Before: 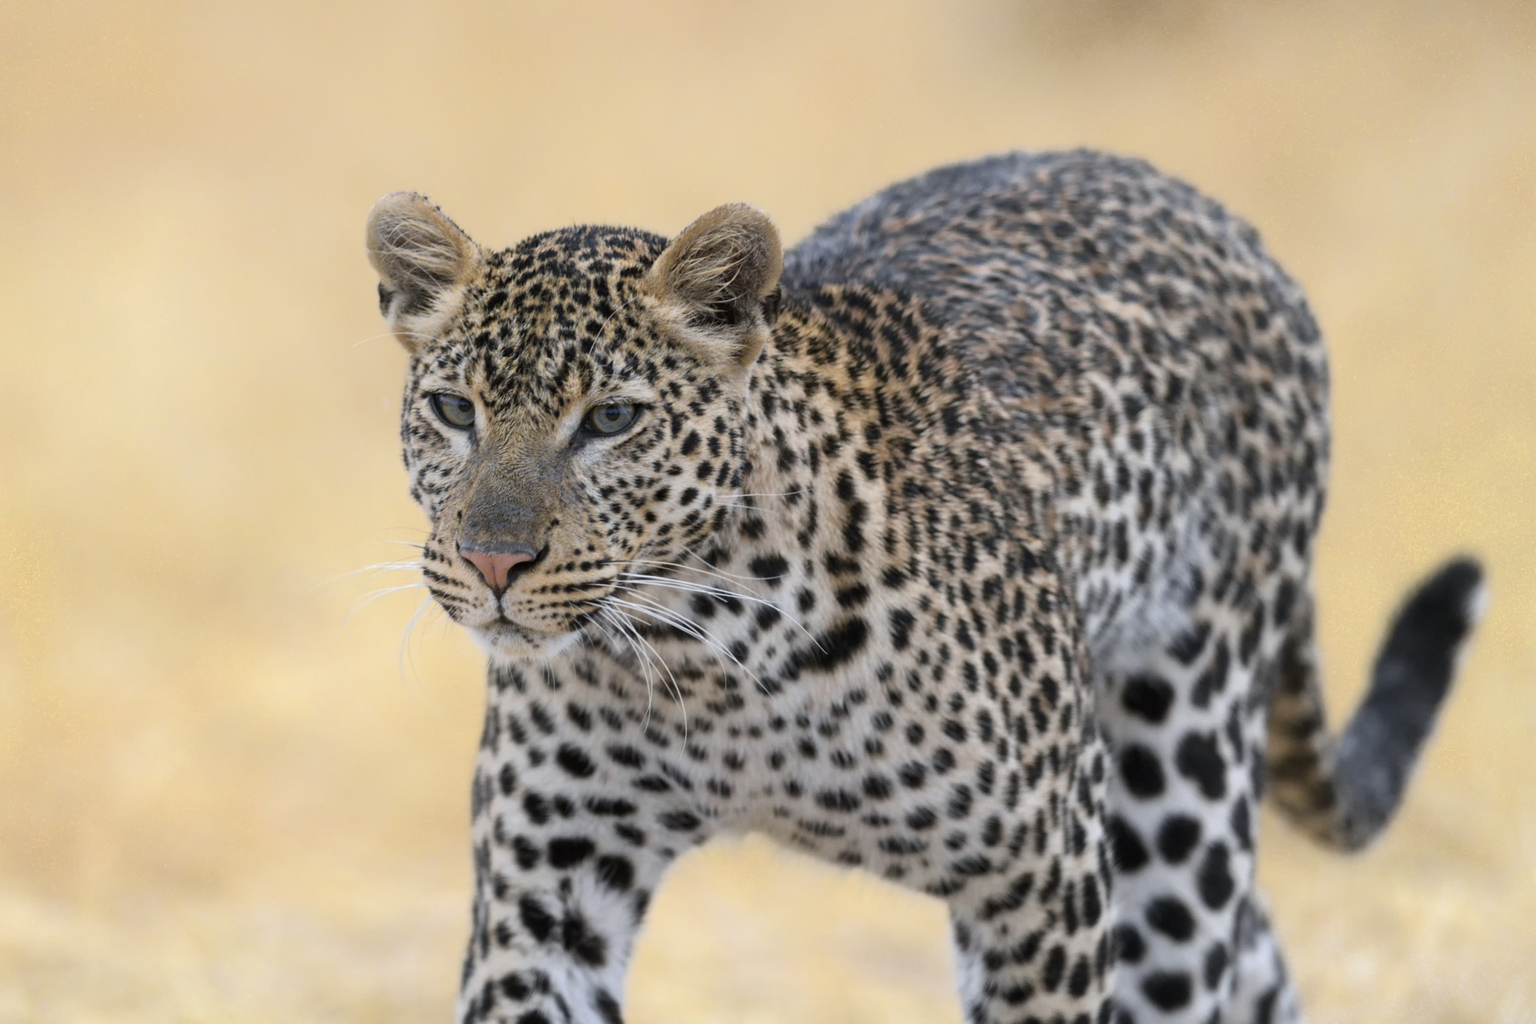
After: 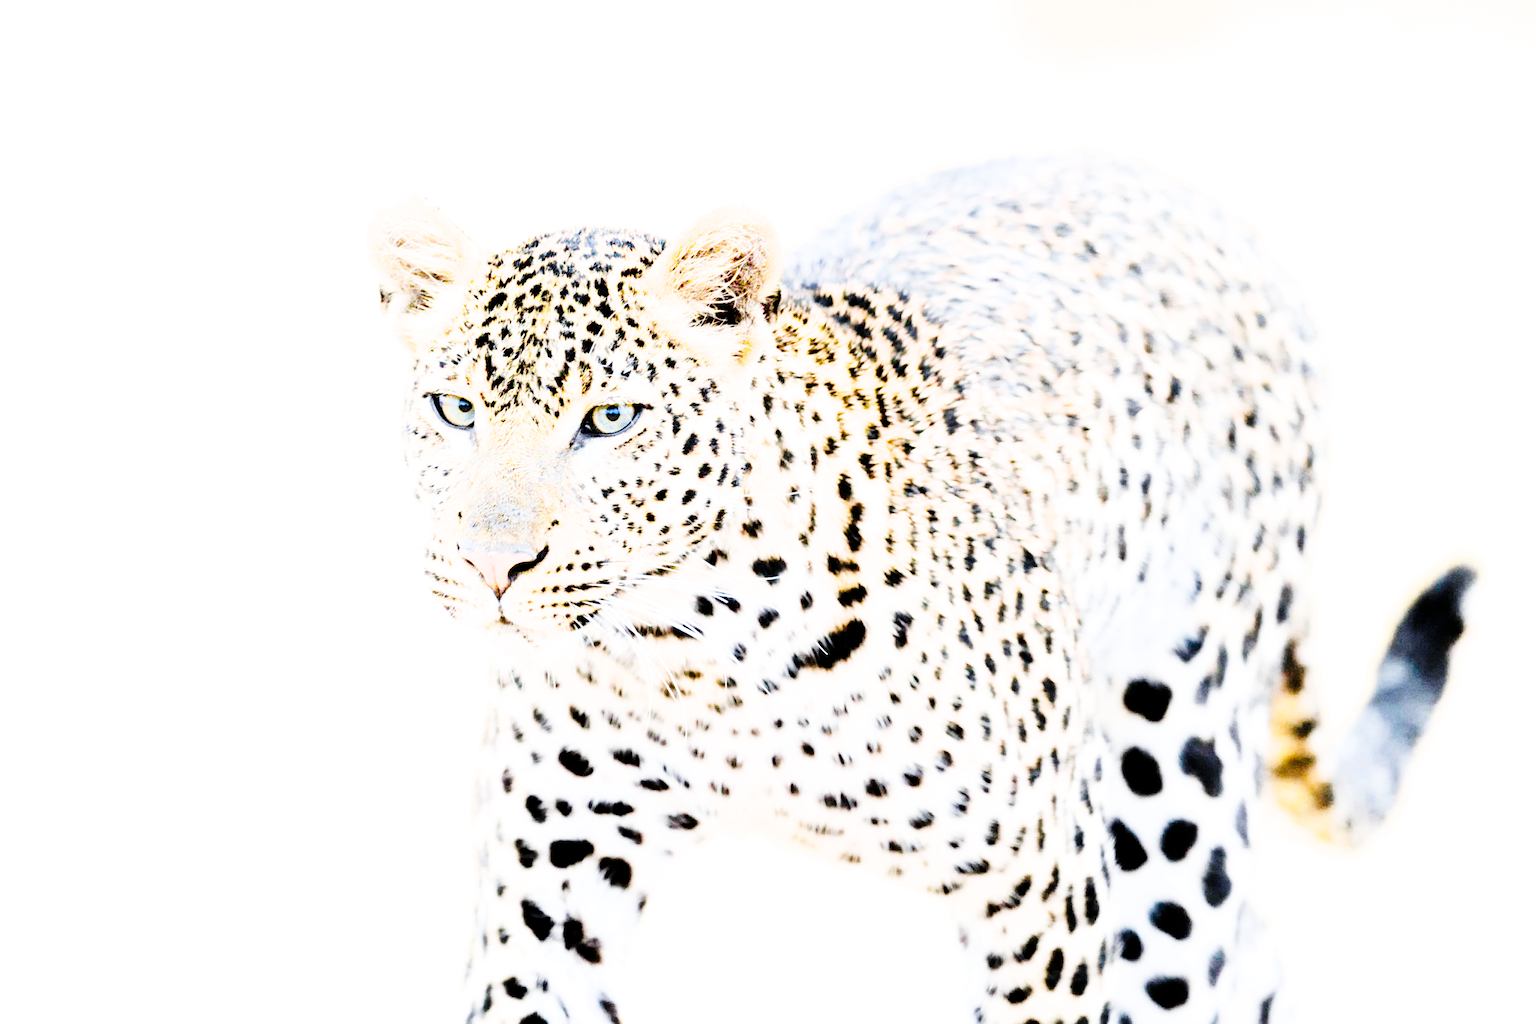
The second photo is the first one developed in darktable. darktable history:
tone curve: curves: ch0 [(0, 0) (0.004, 0) (0.133, 0.071) (0.325, 0.456) (0.832, 0.957) (1, 1)], preserve colors none
exposure: black level correction 0, exposure 2.103 EV, compensate highlight preservation false
color balance rgb: power › luminance 1.656%, highlights gain › luminance 14.891%, perceptual saturation grading › global saturation 25.583%, global vibrance 35.334%, contrast 9.638%
filmic rgb: black relative exposure -8 EV, white relative exposure 4.03 EV, hardness 4.11, contrast 1.38
contrast brightness saturation: contrast 0.051, brightness 0.056, saturation 0.012
